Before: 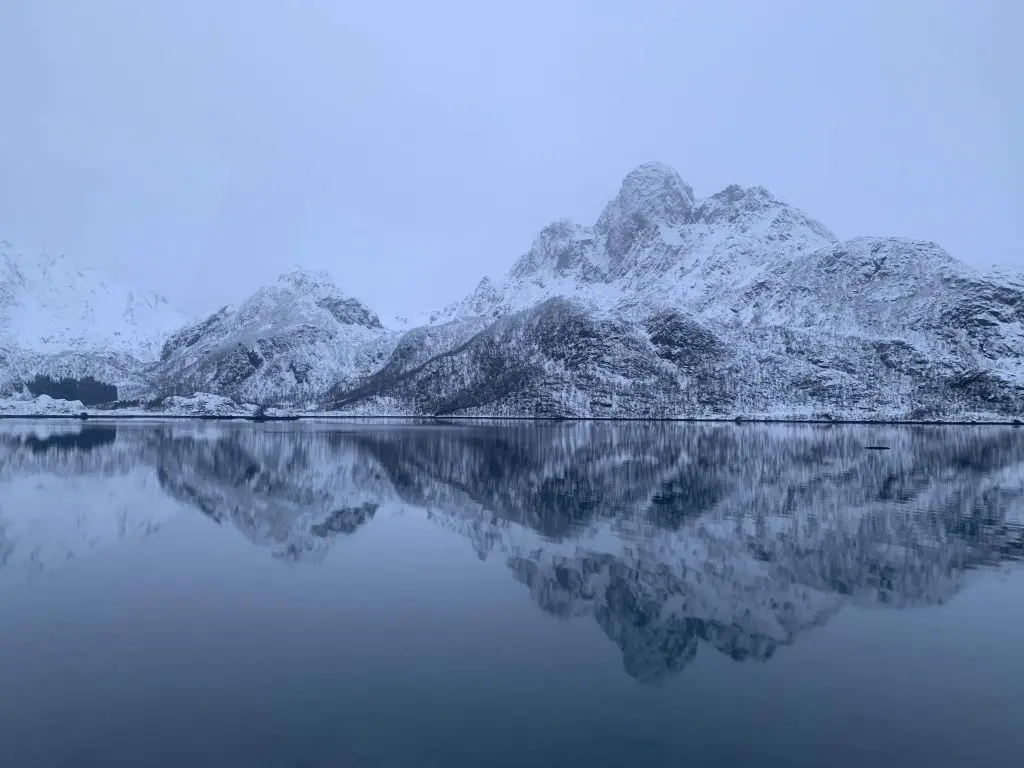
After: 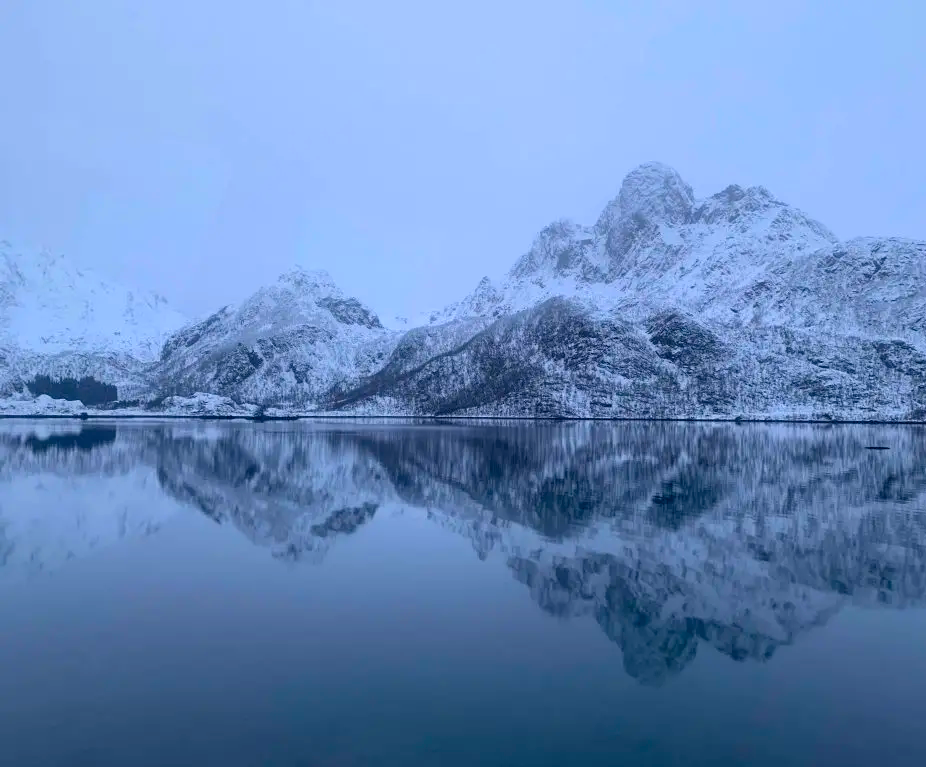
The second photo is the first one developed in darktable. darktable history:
crop: right 9.509%, bottom 0.031%
color balance rgb: linear chroma grading › global chroma 10%, perceptual saturation grading › global saturation 30%, global vibrance 10%
